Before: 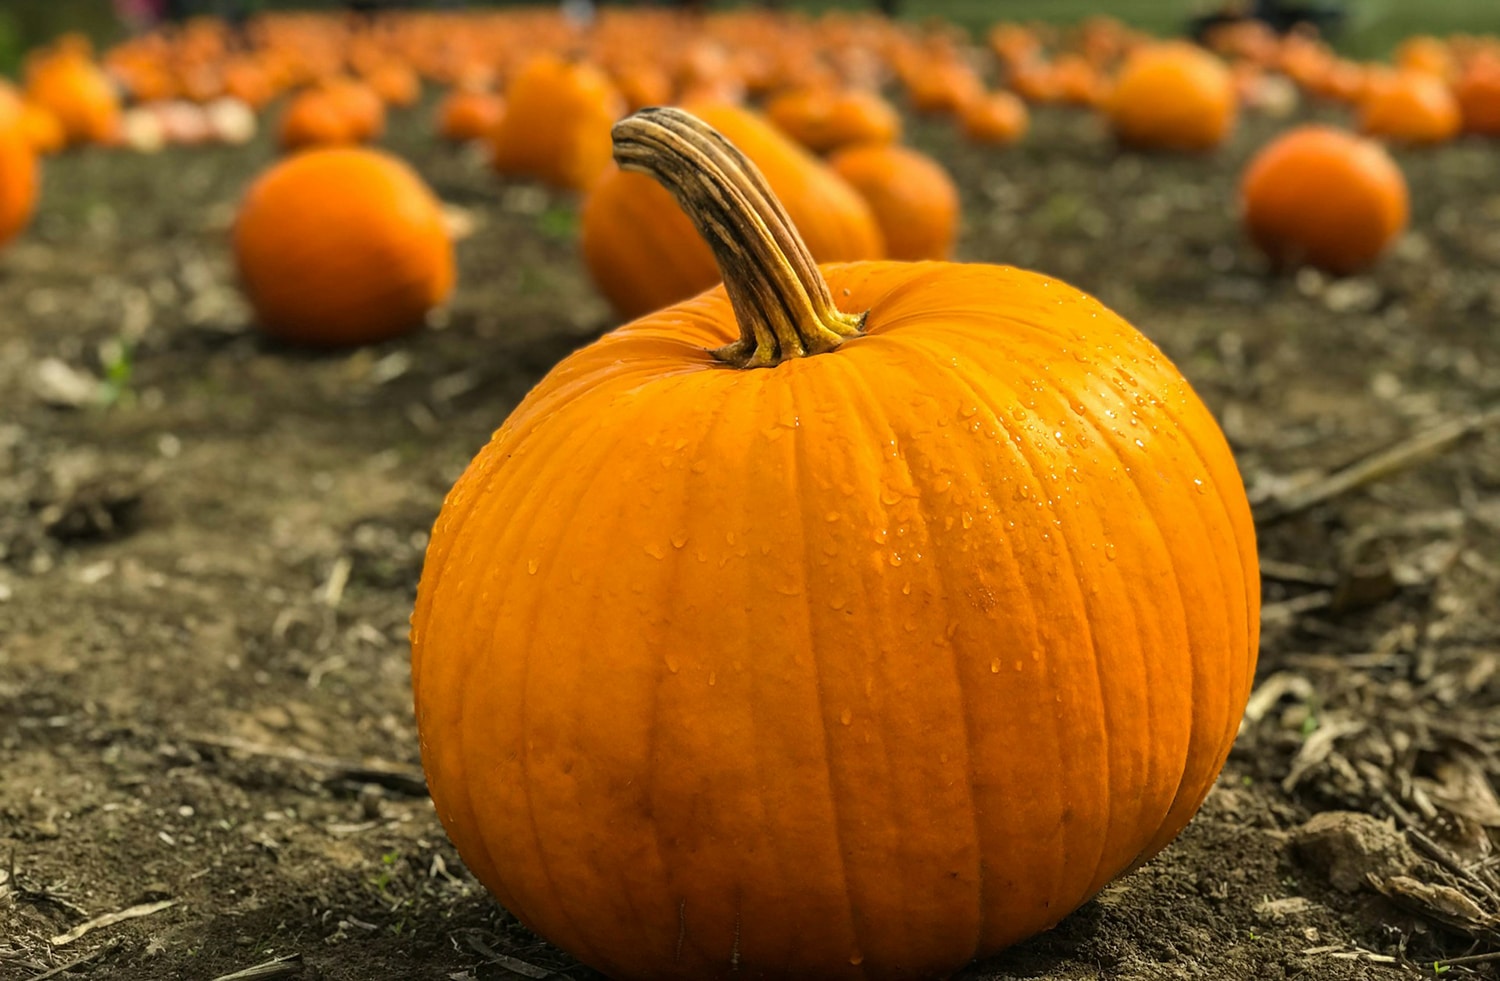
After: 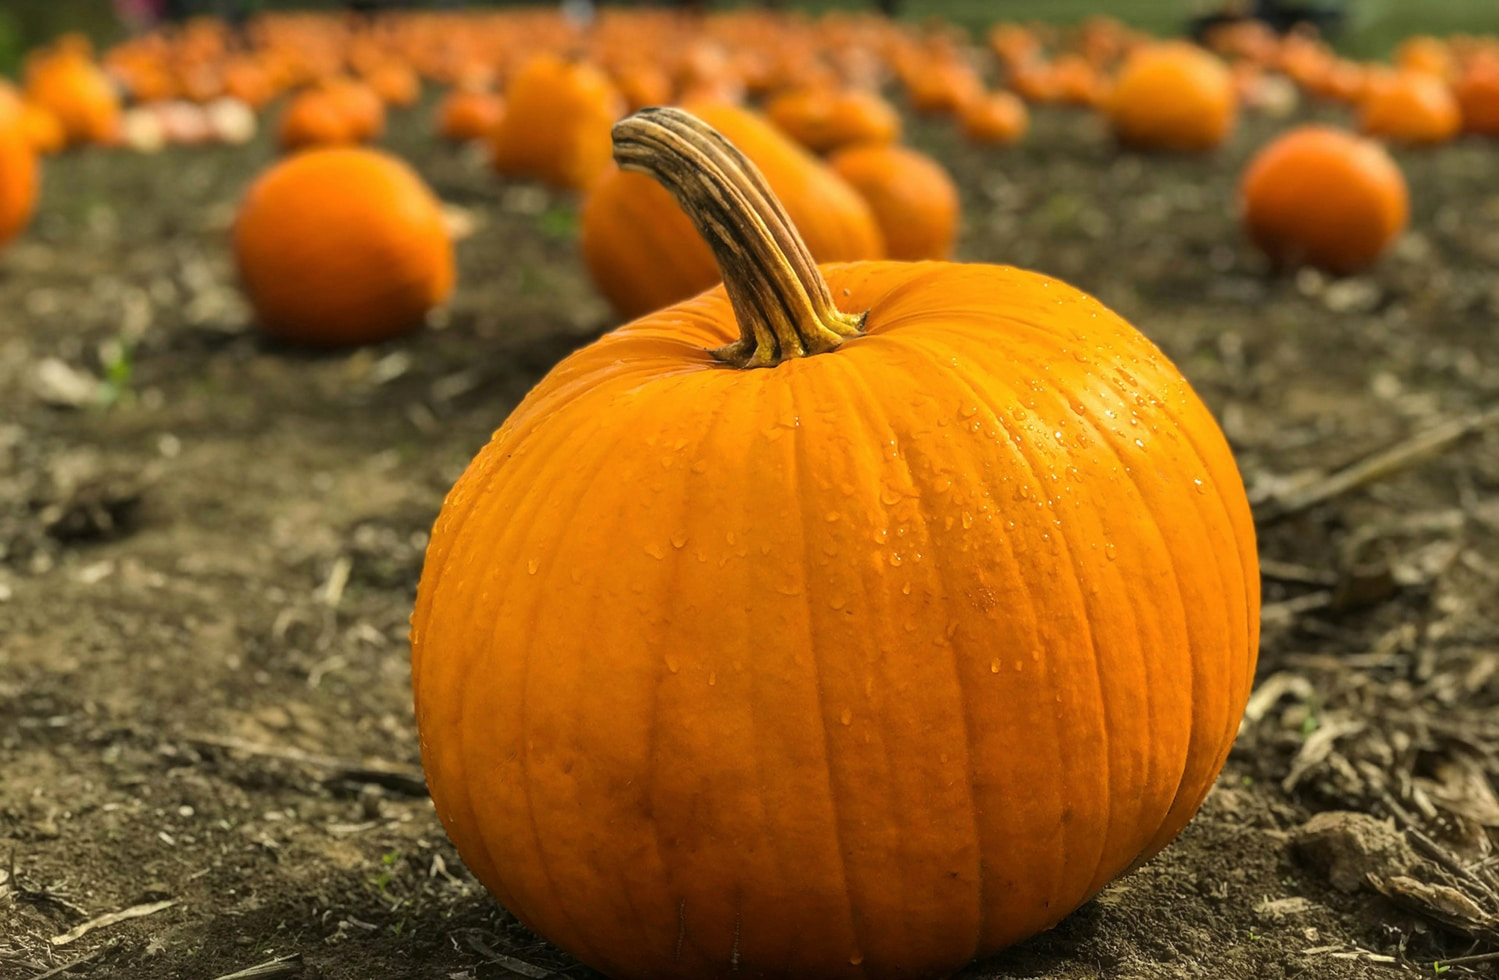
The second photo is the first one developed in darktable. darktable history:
haze removal: strength -0.05
